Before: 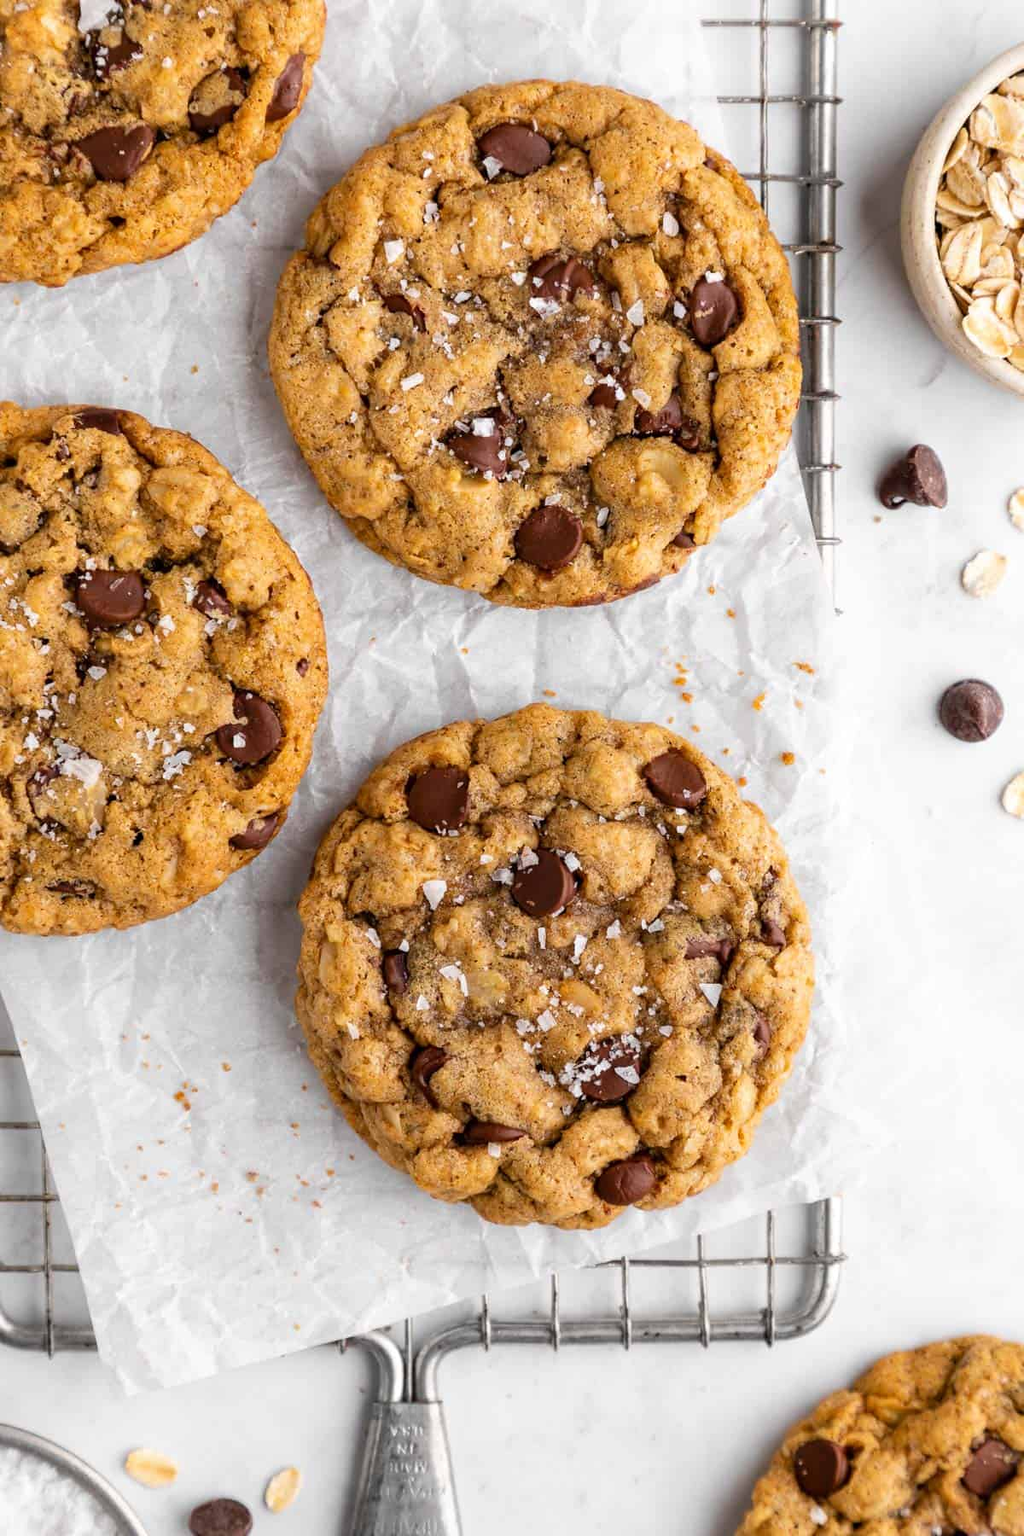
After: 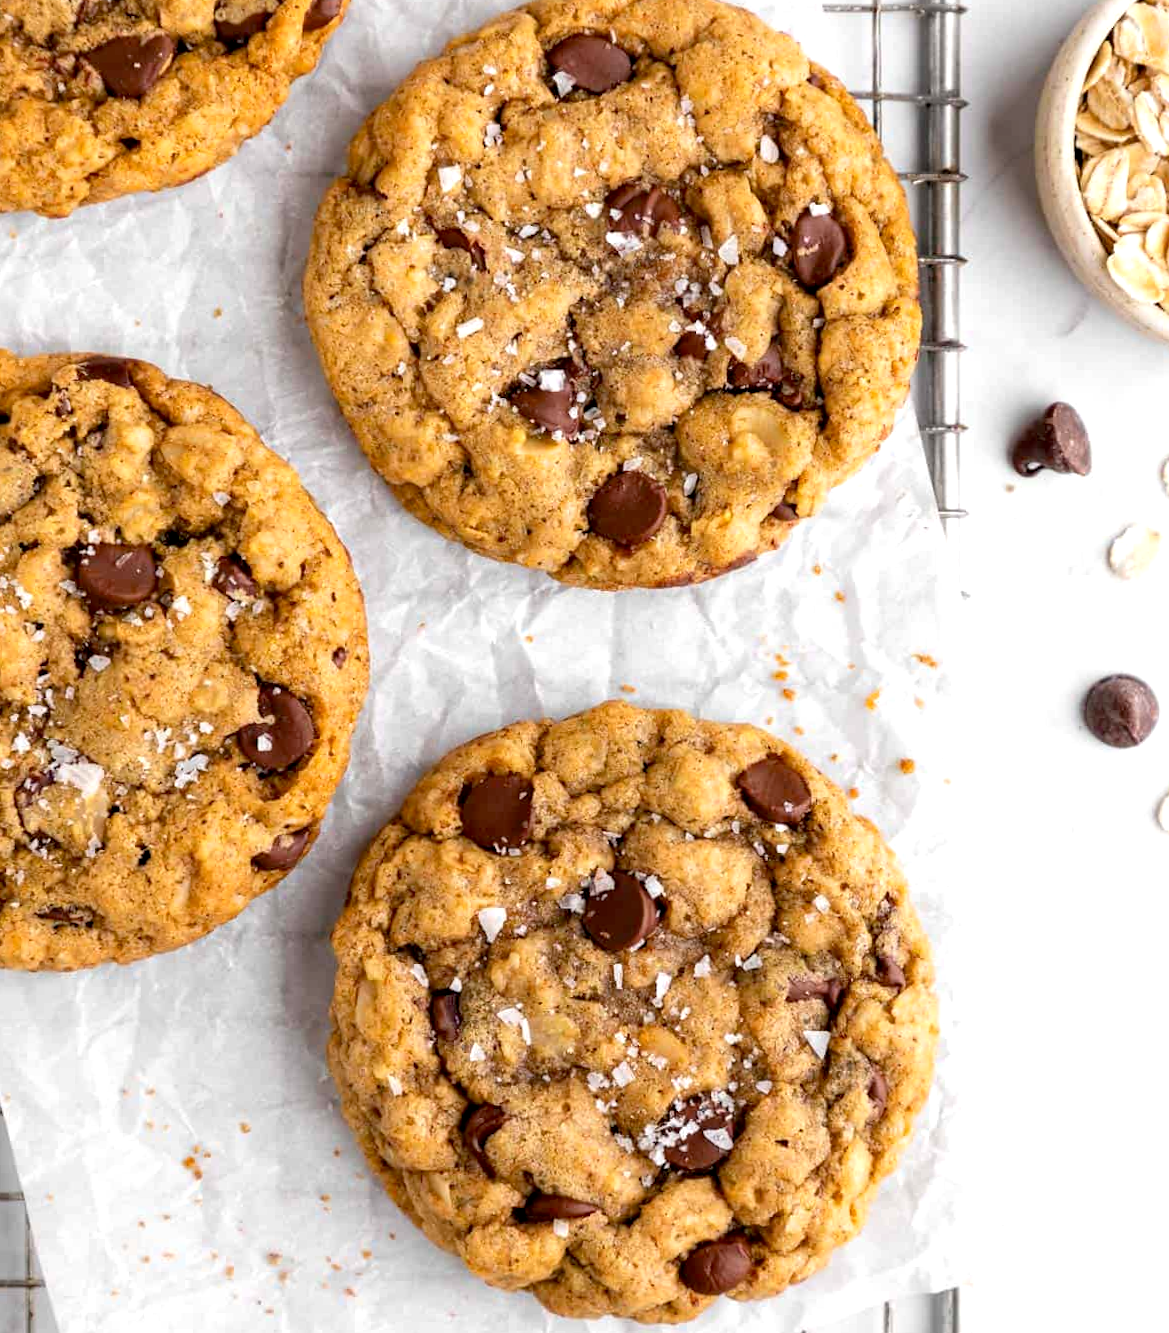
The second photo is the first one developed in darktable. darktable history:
exposure: black level correction 0.005, exposure 0.286 EV, compensate highlight preservation false
crop: left 0.387%, top 5.469%, bottom 19.809%
rotate and perspective: rotation 0.226°, lens shift (vertical) -0.042, crop left 0.023, crop right 0.982, crop top 0.006, crop bottom 0.994
